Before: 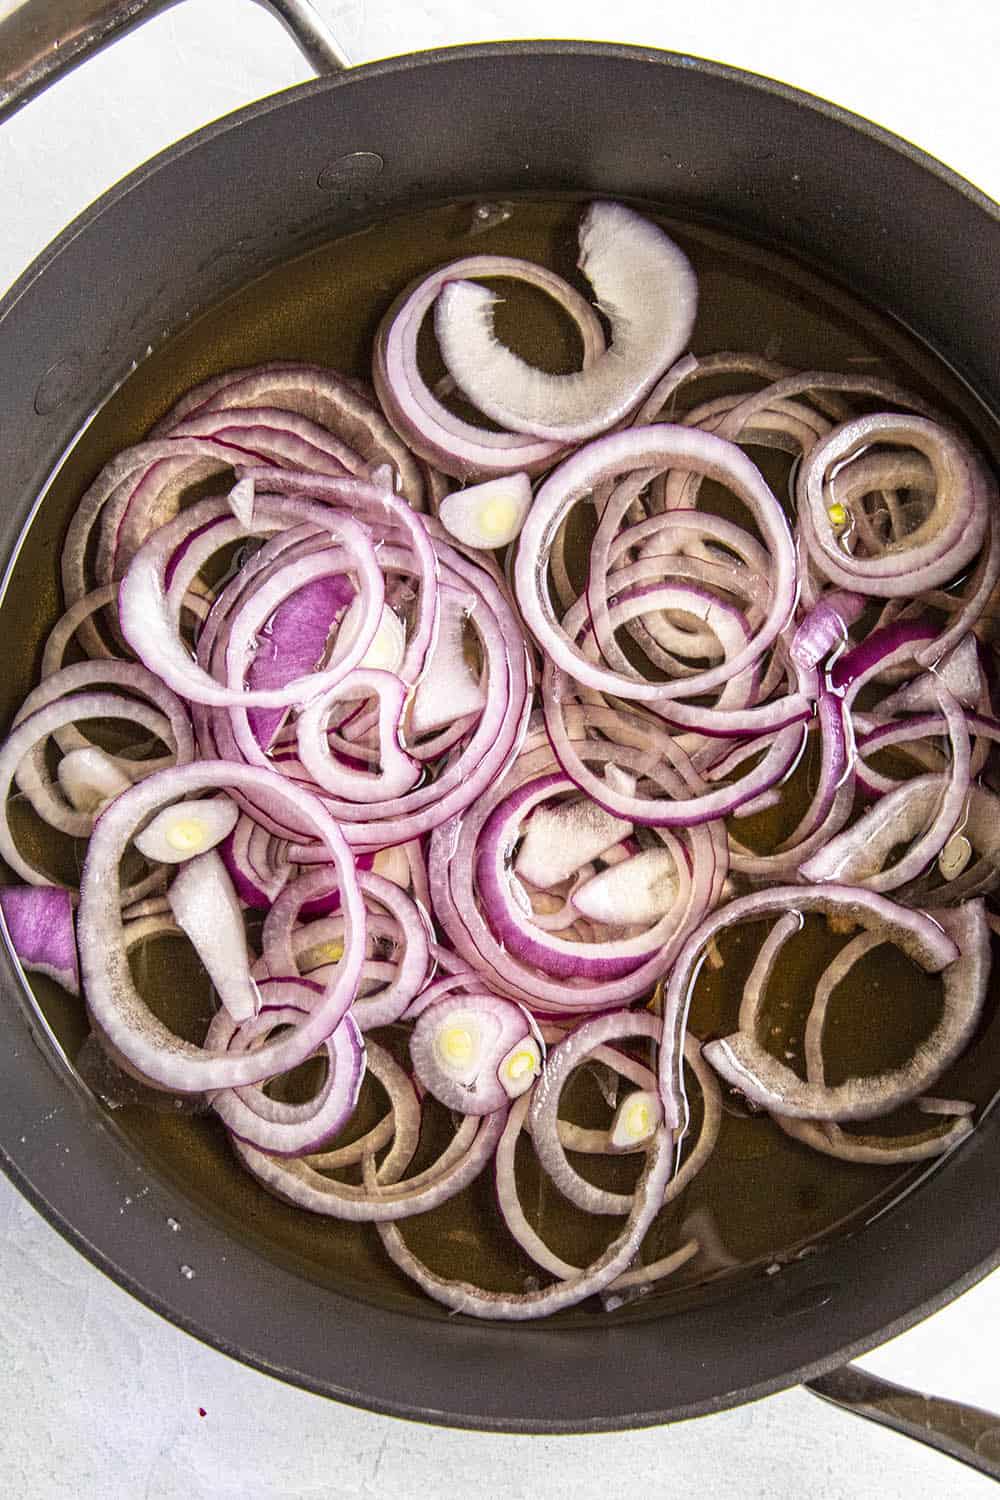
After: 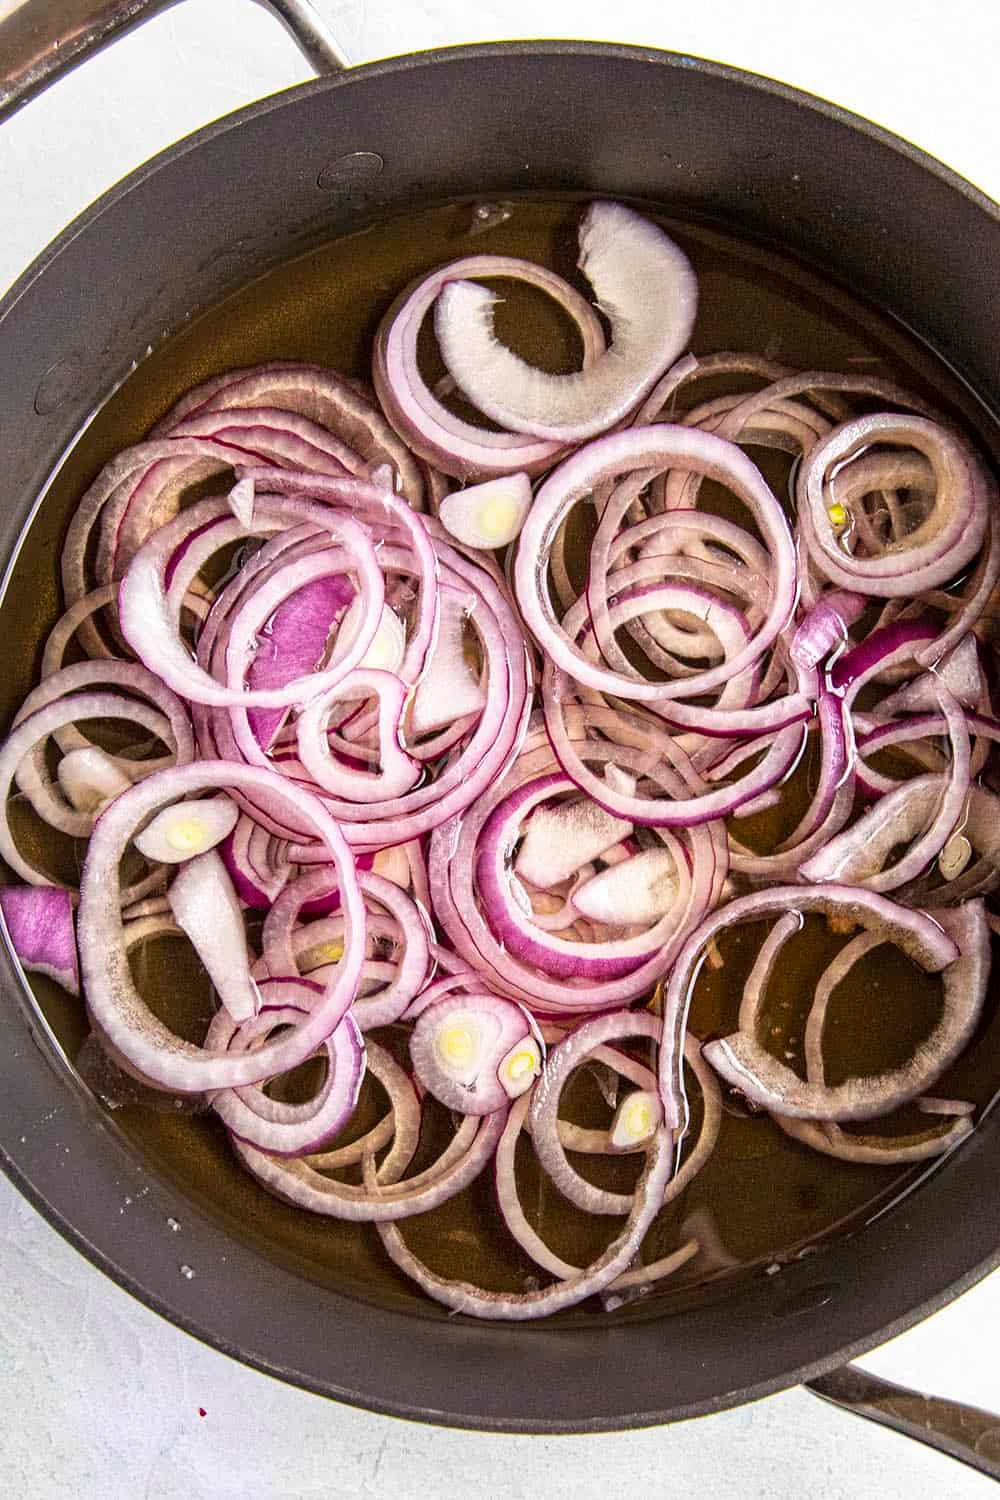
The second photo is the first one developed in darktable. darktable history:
color correction: highlights b* 0.02
tone equalizer: on, module defaults
